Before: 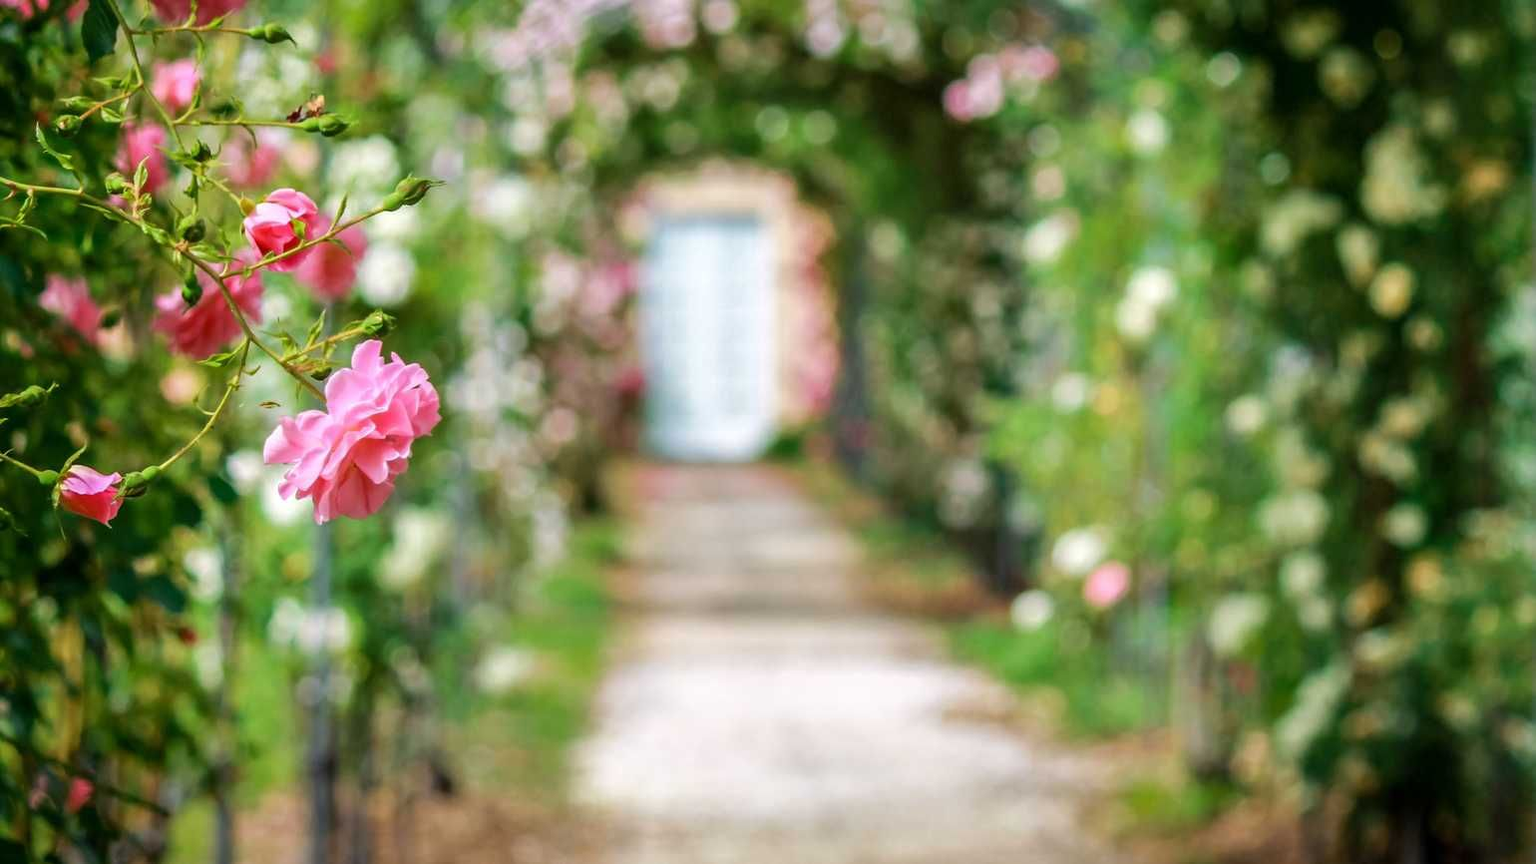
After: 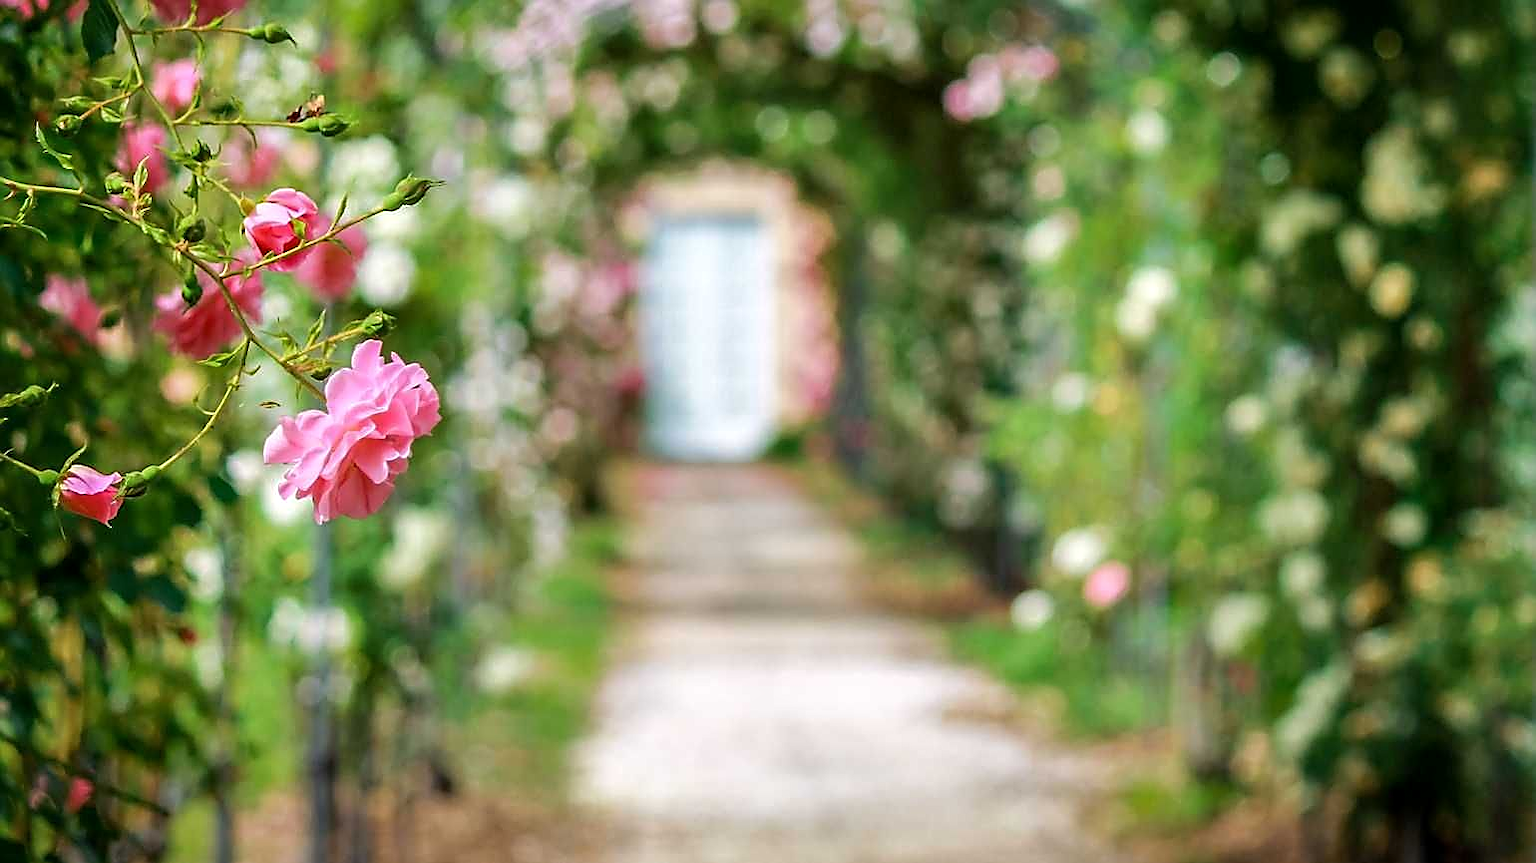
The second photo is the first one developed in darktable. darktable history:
contrast equalizer: y [[0.518, 0.517, 0.501, 0.5, 0.5, 0.5], [0.5 ×6], [0.5 ×6], [0 ×6], [0 ×6]]
sharpen: radius 1.4, amount 1.25, threshold 0.7
